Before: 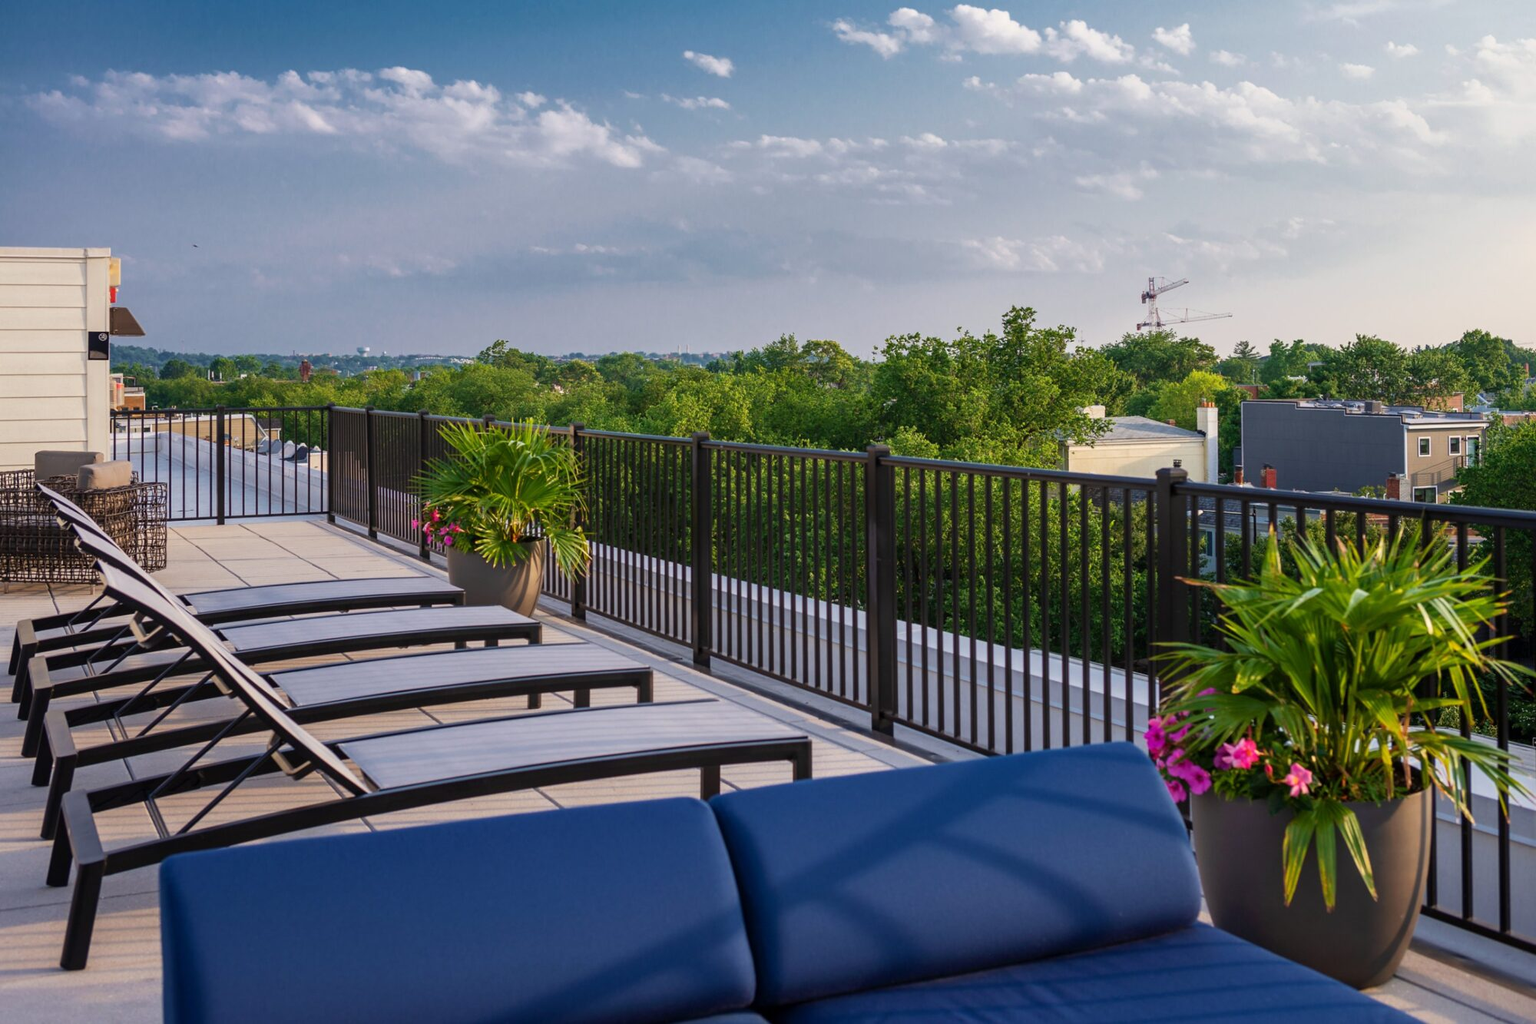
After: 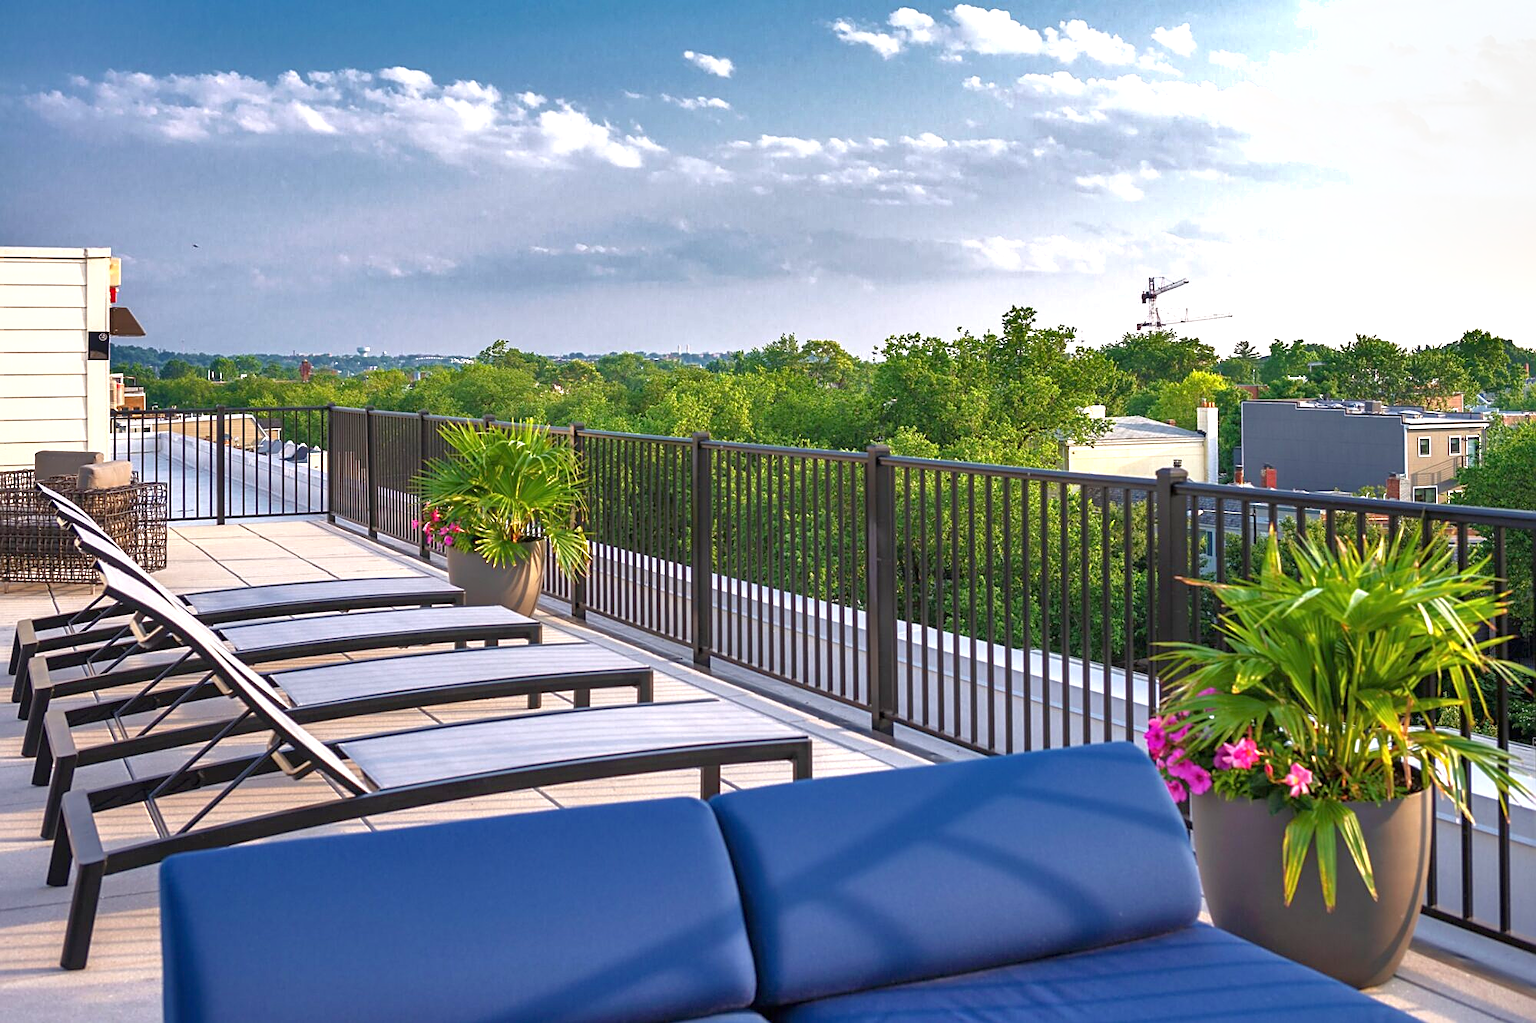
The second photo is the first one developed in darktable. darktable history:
exposure: black level correction 0, exposure 1.199 EV, compensate highlight preservation false
tone equalizer: -8 EV 0.234 EV, -7 EV 0.378 EV, -6 EV 0.415 EV, -5 EV 0.24 EV, -3 EV -0.253 EV, -2 EV -0.446 EV, -1 EV -0.424 EV, +0 EV -0.248 EV, edges refinement/feathering 500, mask exposure compensation -1.57 EV, preserve details no
sharpen: on, module defaults
color calibration: gray › normalize channels true, illuminant same as pipeline (D50), x 0.347, y 0.357, temperature 4989.46 K, gamut compression 0.018
shadows and highlights: soften with gaussian
